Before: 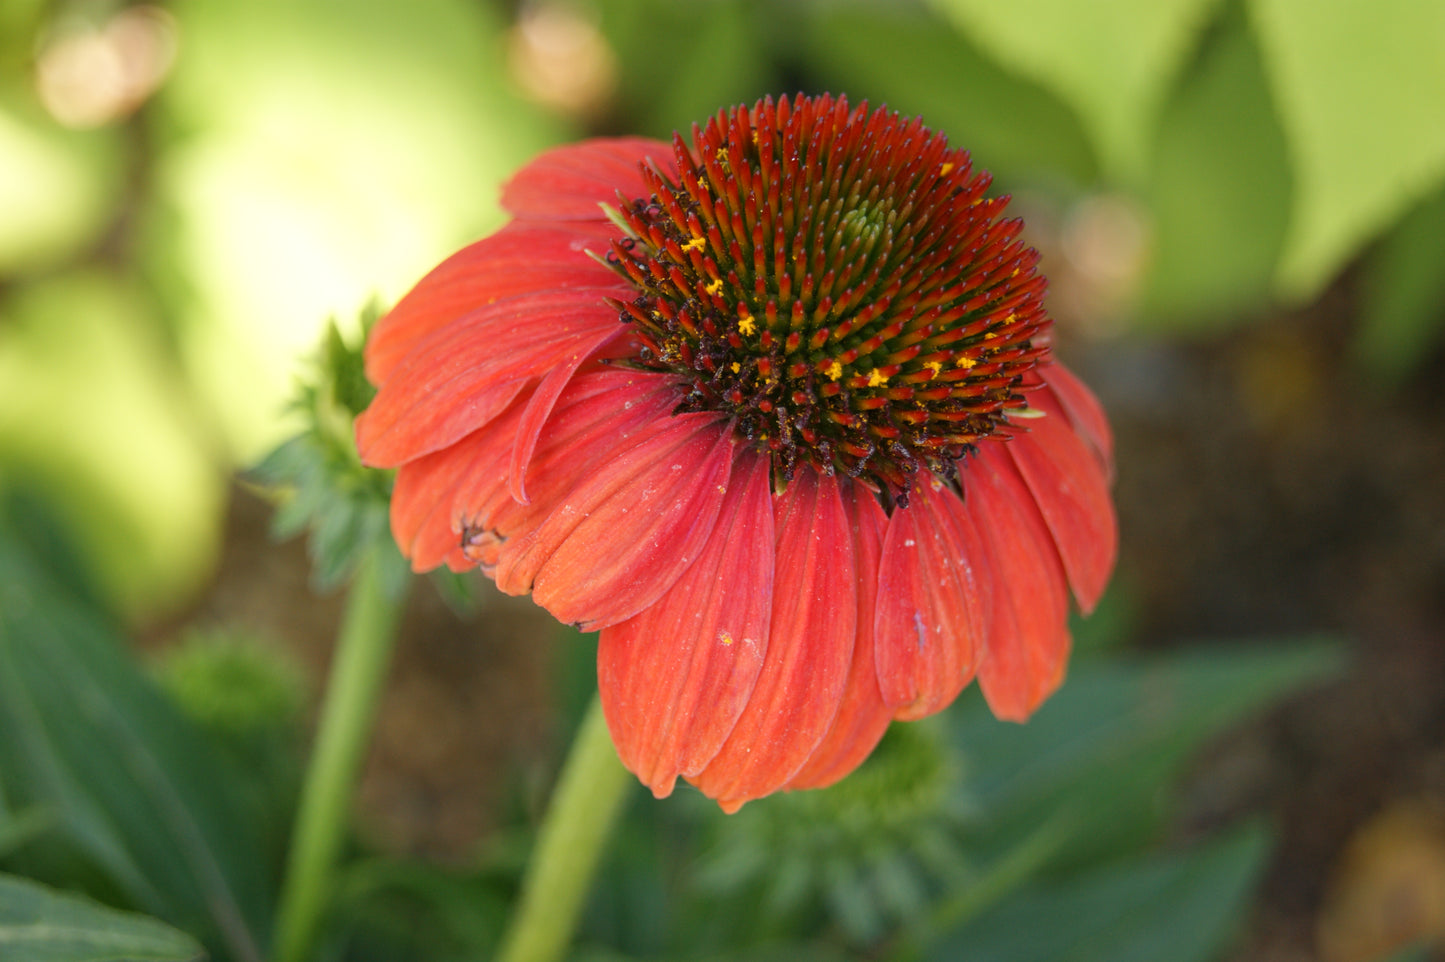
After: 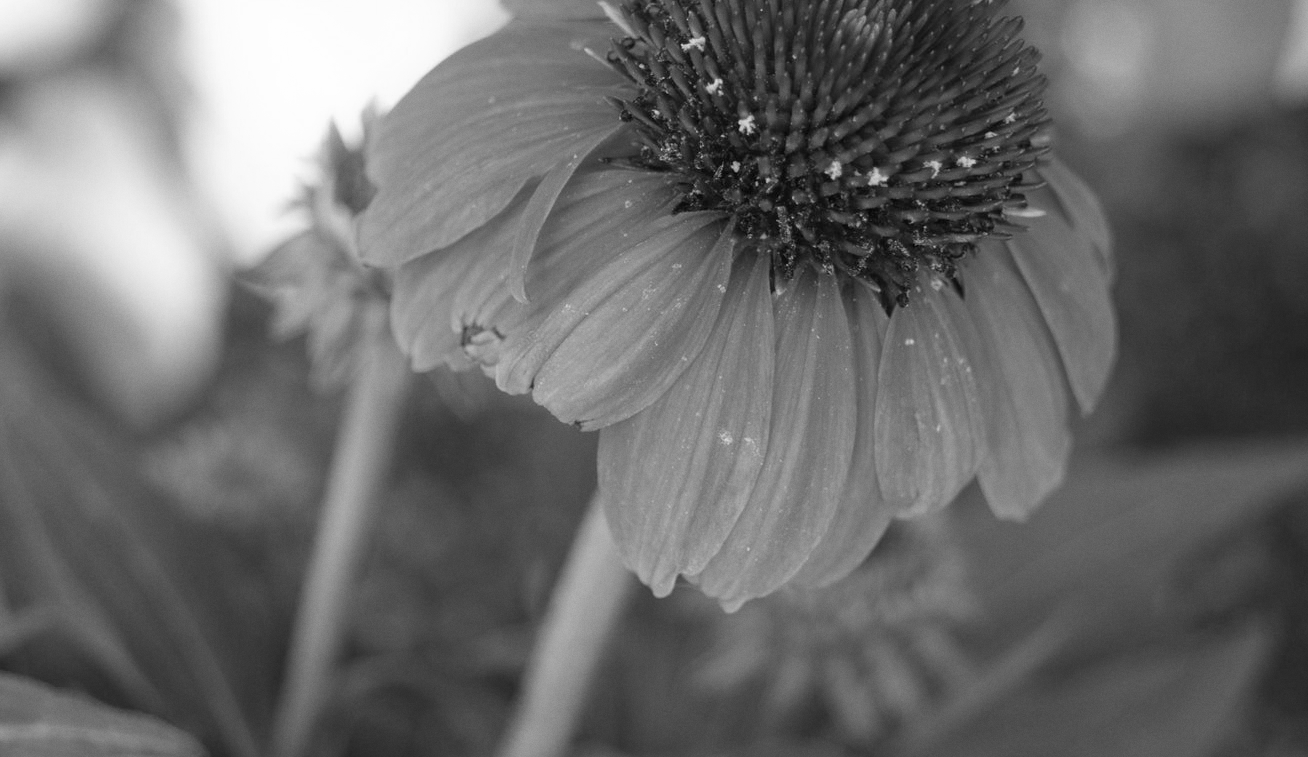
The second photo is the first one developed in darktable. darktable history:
white balance: emerald 1
crop: top 20.916%, right 9.437%, bottom 0.316%
color balance rgb: perceptual saturation grading › global saturation 20%, perceptual saturation grading › highlights -25%, perceptual saturation grading › shadows 50%, global vibrance -25%
monochrome: on, module defaults
velvia: strength 15%
grain: coarseness 0.09 ISO, strength 10%
